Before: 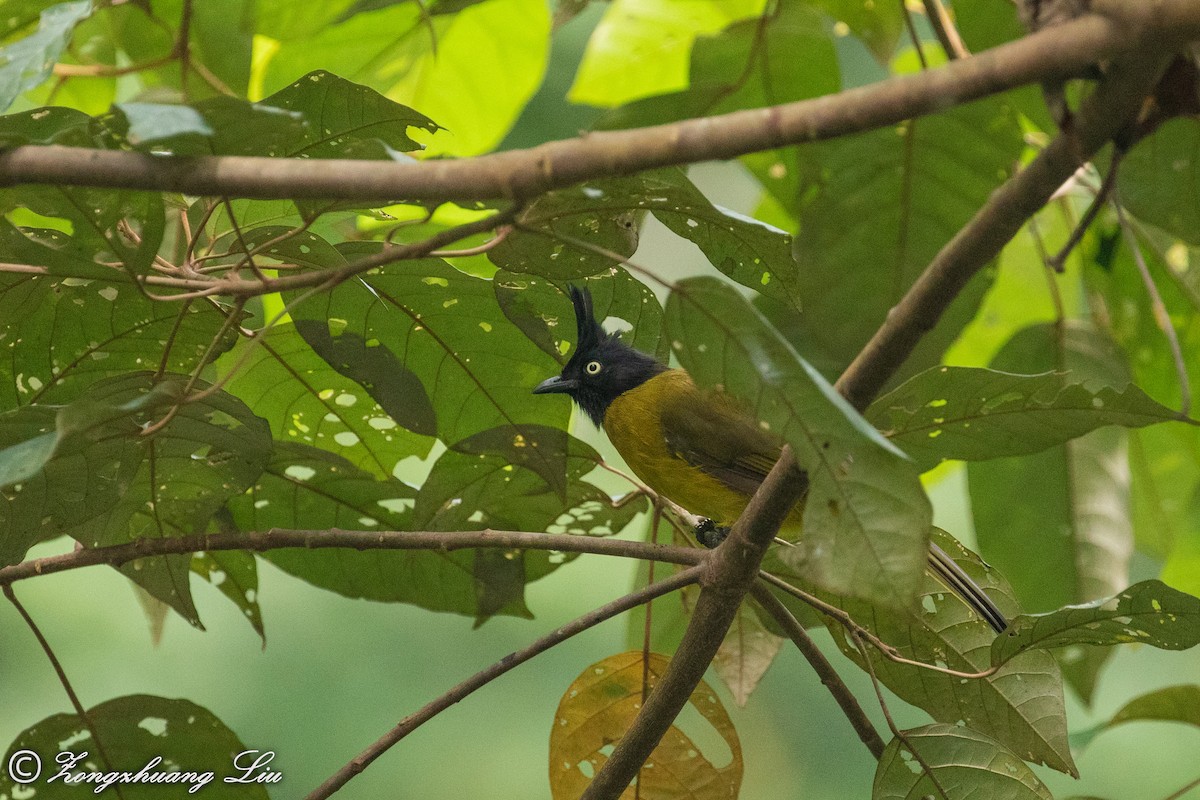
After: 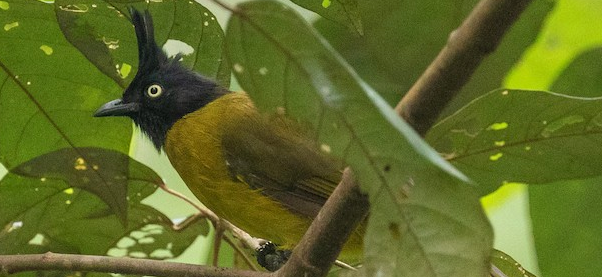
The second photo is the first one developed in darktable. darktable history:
exposure: exposure 0.191 EV, compensate highlight preservation false
crop: left 36.607%, top 34.735%, right 13.146%, bottom 30.611%
